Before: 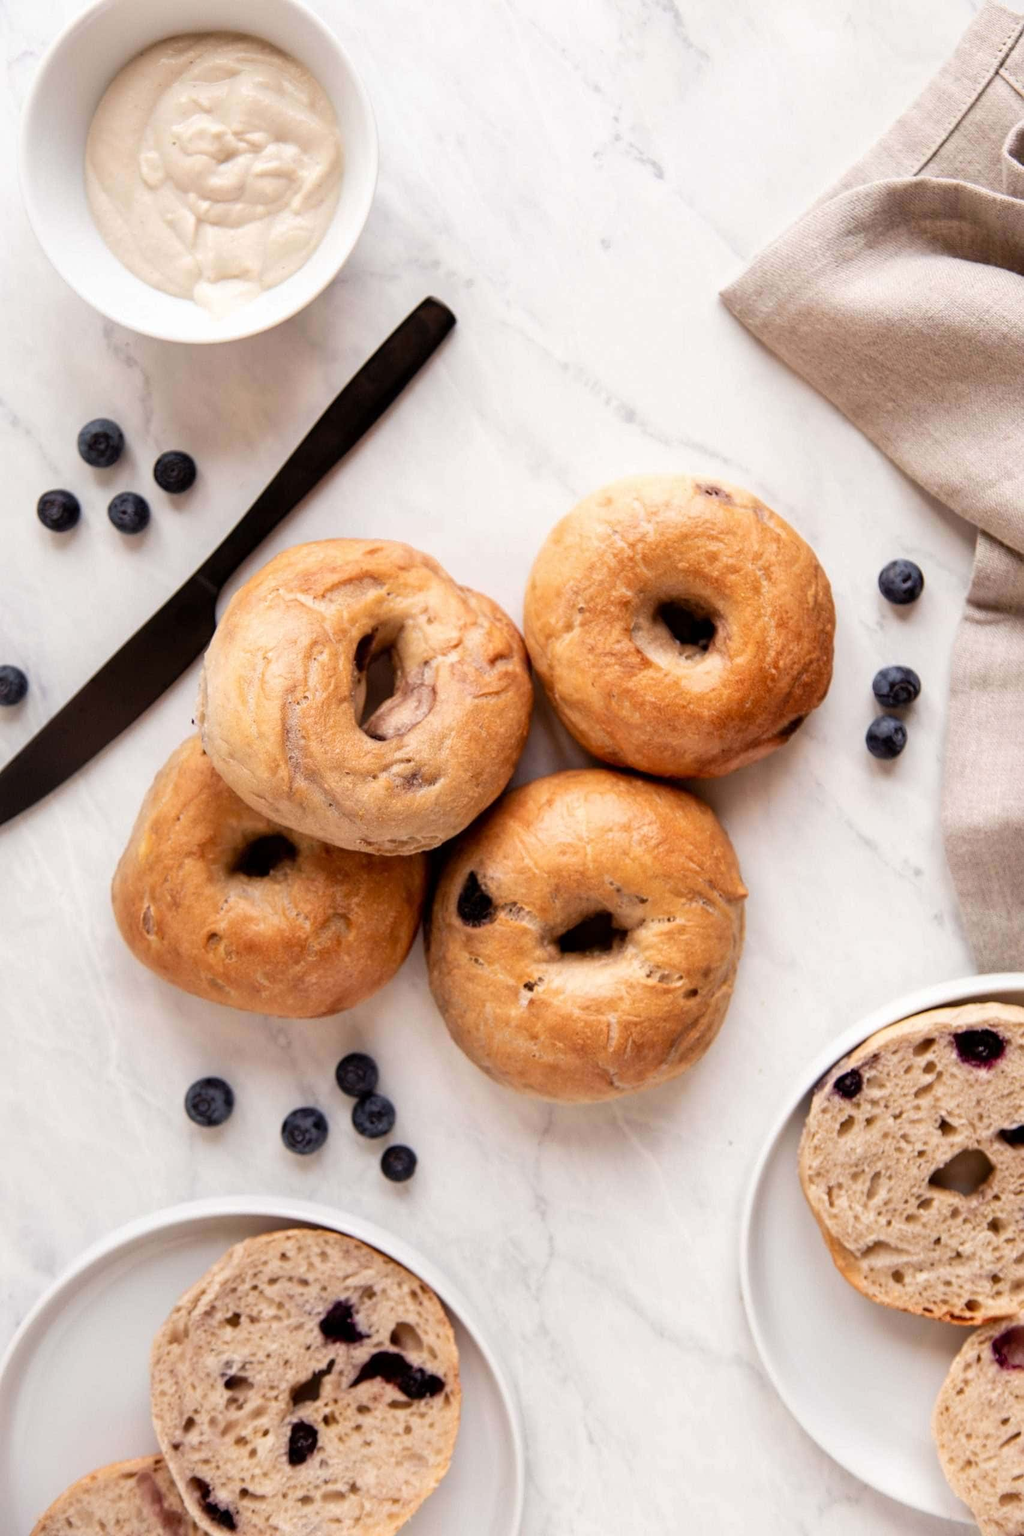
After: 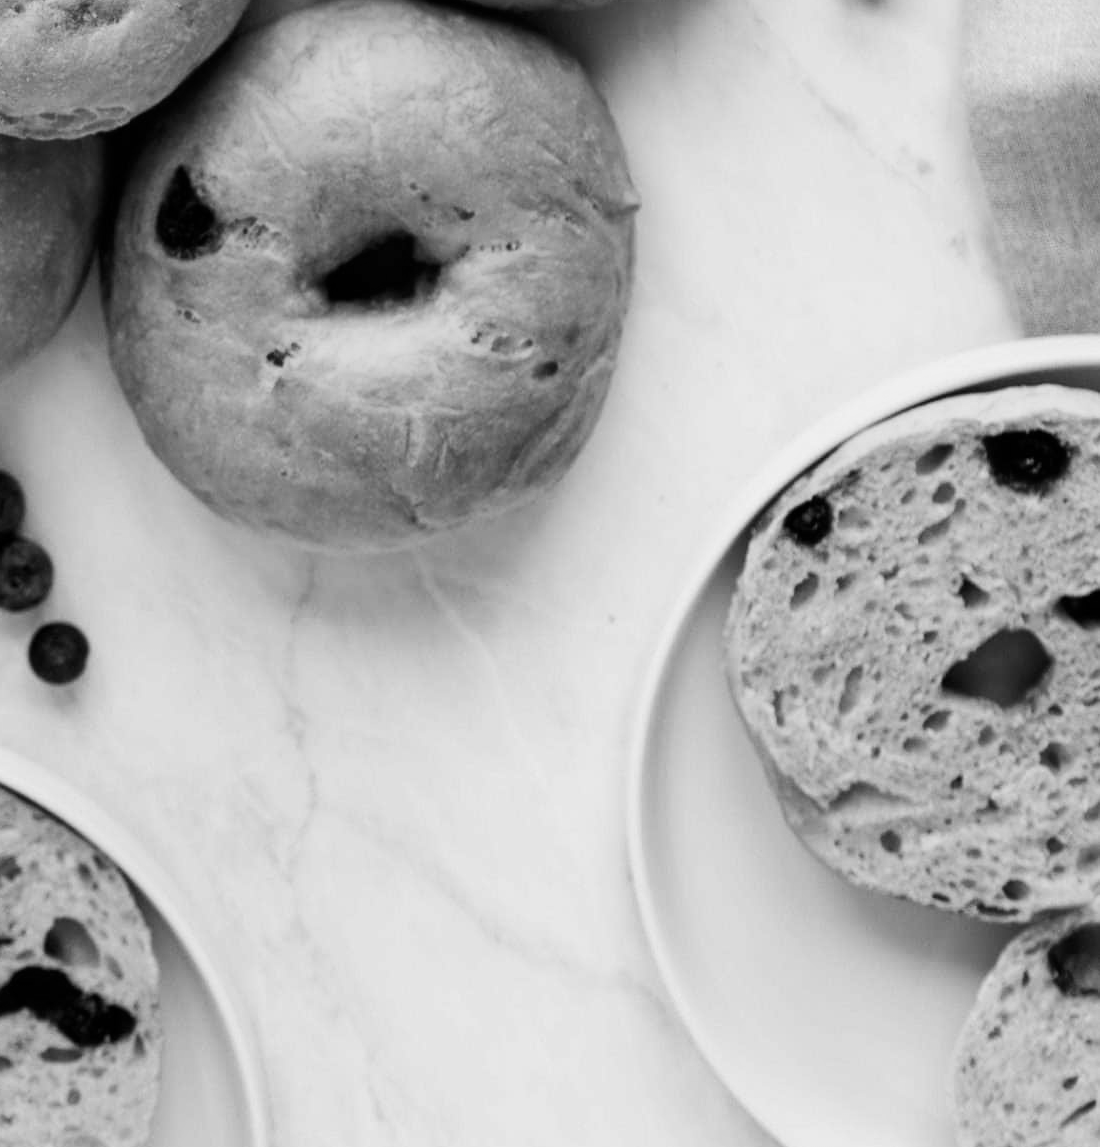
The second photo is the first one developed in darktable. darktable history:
contrast brightness saturation: contrast 0.16, saturation 0.32
crop and rotate: left 35.509%, top 50.238%, bottom 4.934%
monochrome: a 14.95, b -89.96
